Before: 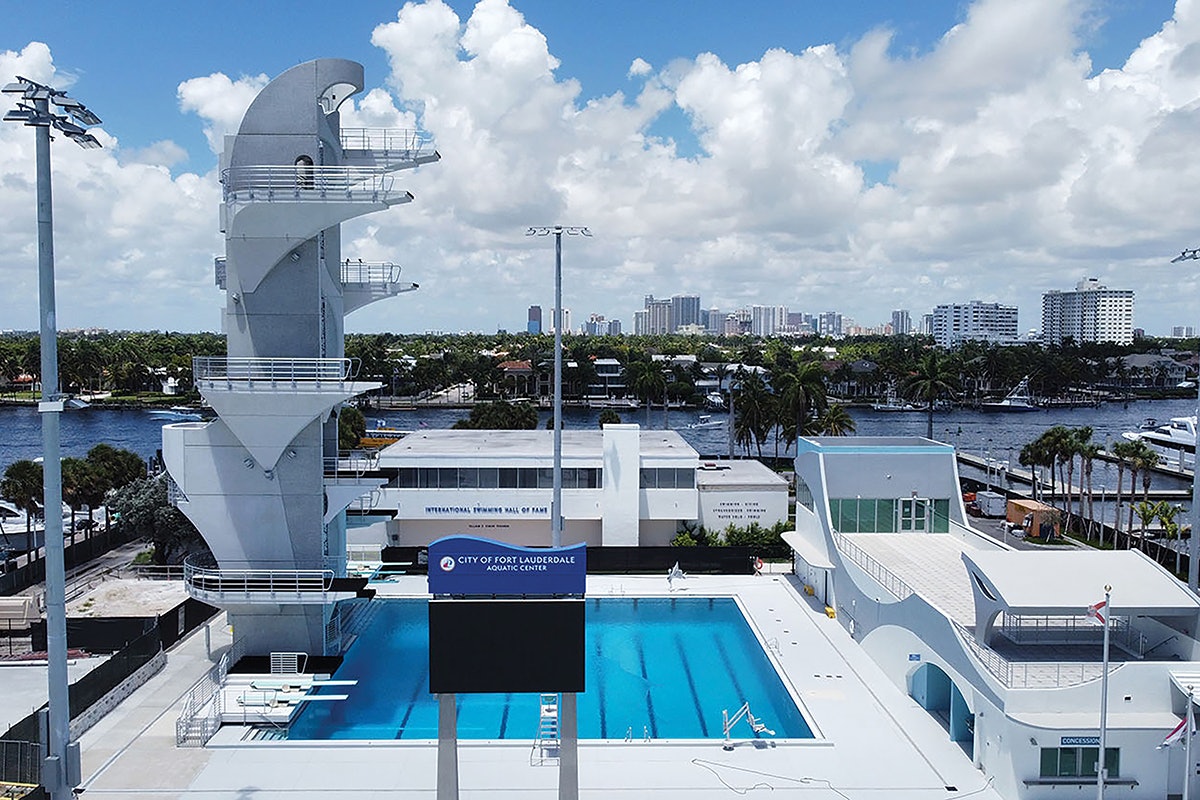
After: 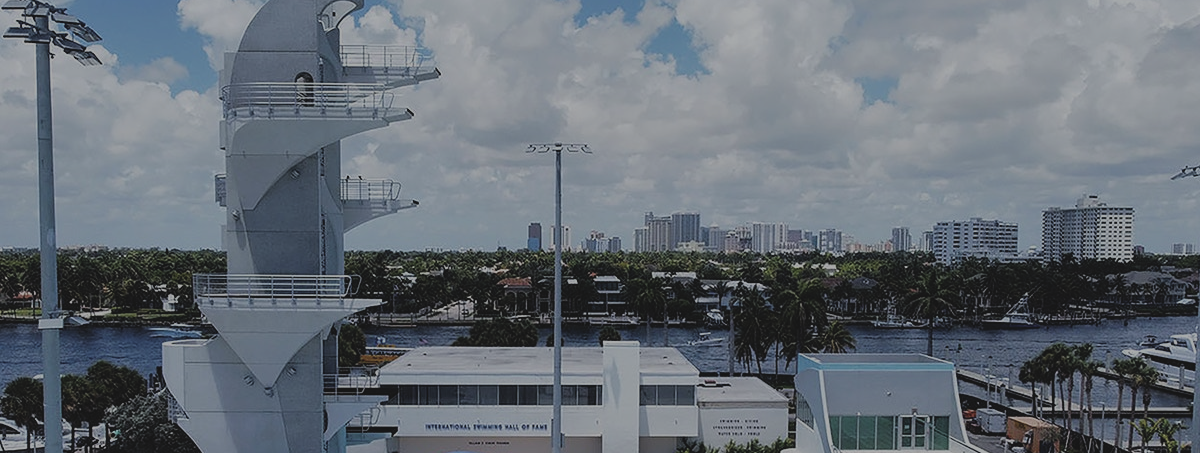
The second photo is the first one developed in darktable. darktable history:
contrast brightness saturation: contrast -0.093, saturation -0.086
crop and rotate: top 10.446%, bottom 32.895%
filmic rgb: black relative exposure -7.97 EV, white relative exposure 4.04 EV, hardness 4.14
exposure: black level correction -0.017, exposure -1.019 EV, compensate exposure bias true, compensate highlight preservation false
